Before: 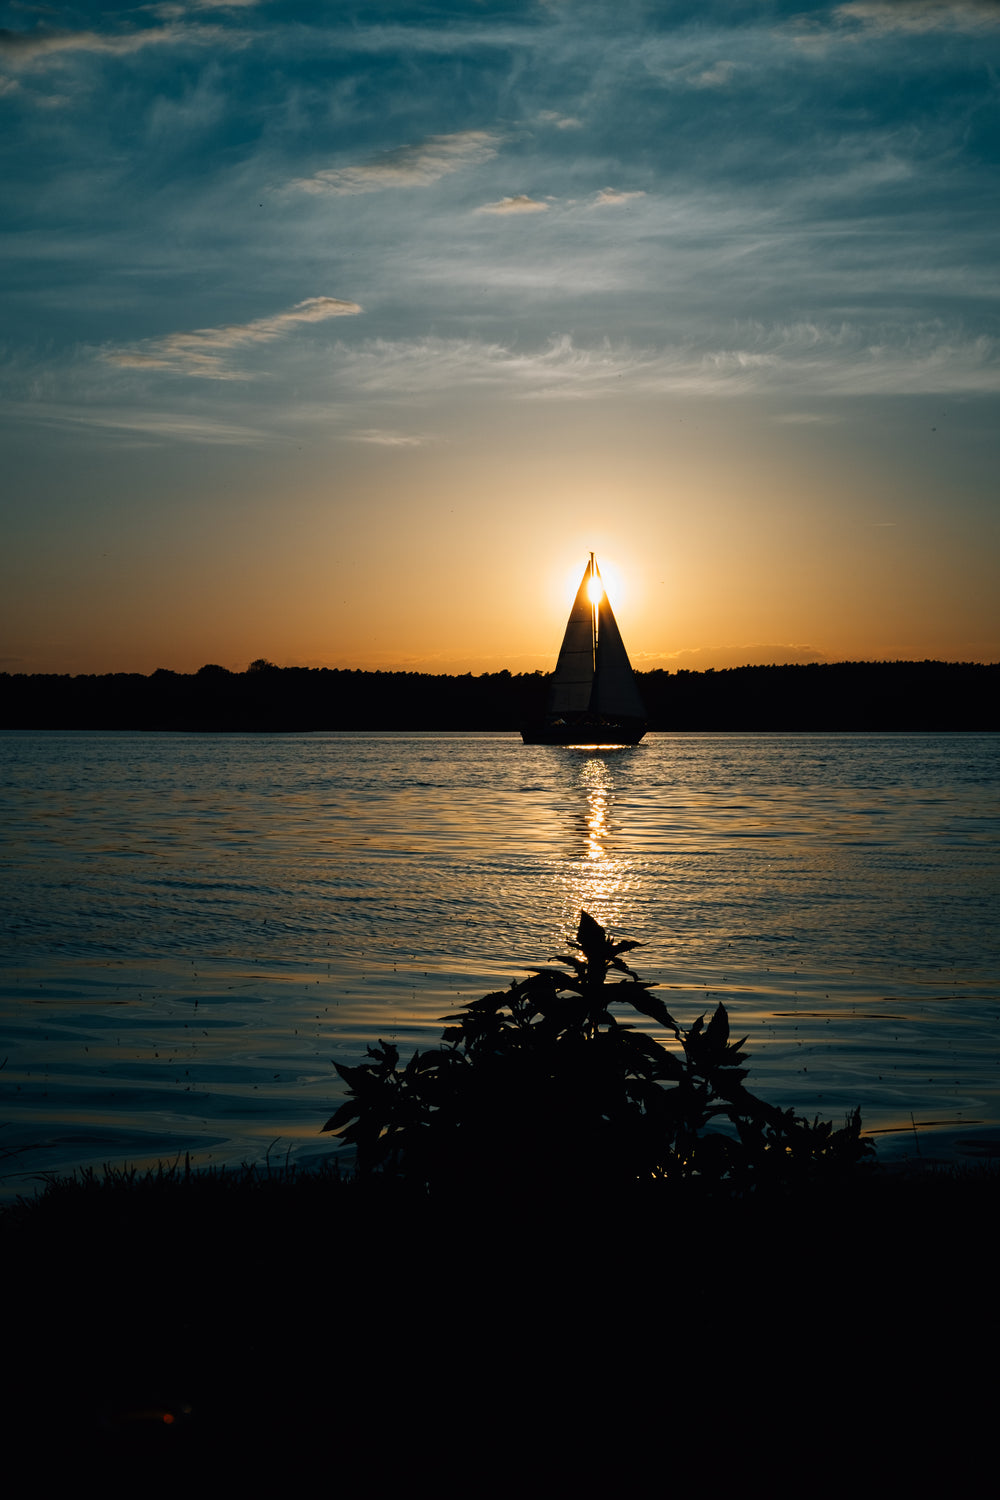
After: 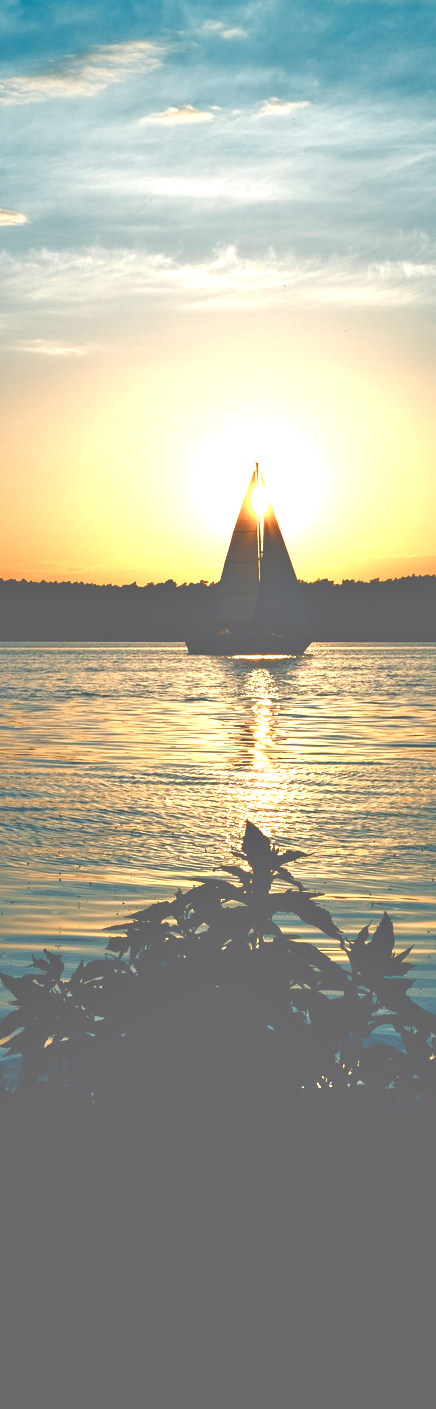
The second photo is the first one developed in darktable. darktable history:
exposure: black level correction -0.024, exposure 1.397 EV, compensate highlight preservation false
crop: left 33.578%, top 6.051%, right 22.735%
tone equalizer: -7 EV 0.145 EV, -6 EV 0.617 EV, -5 EV 1.11 EV, -4 EV 1.34 EV, -3 EV 1.15 EV, -2 EV 0.6 EV, -1 EV 0.153 EV
color balance rgb: perceptual saturation grading › global saturation 20%, perceptual saturation grading › highlights -50.139%, perceptual saturation grading › shadows 30.29%, global vibrance 50.572%
